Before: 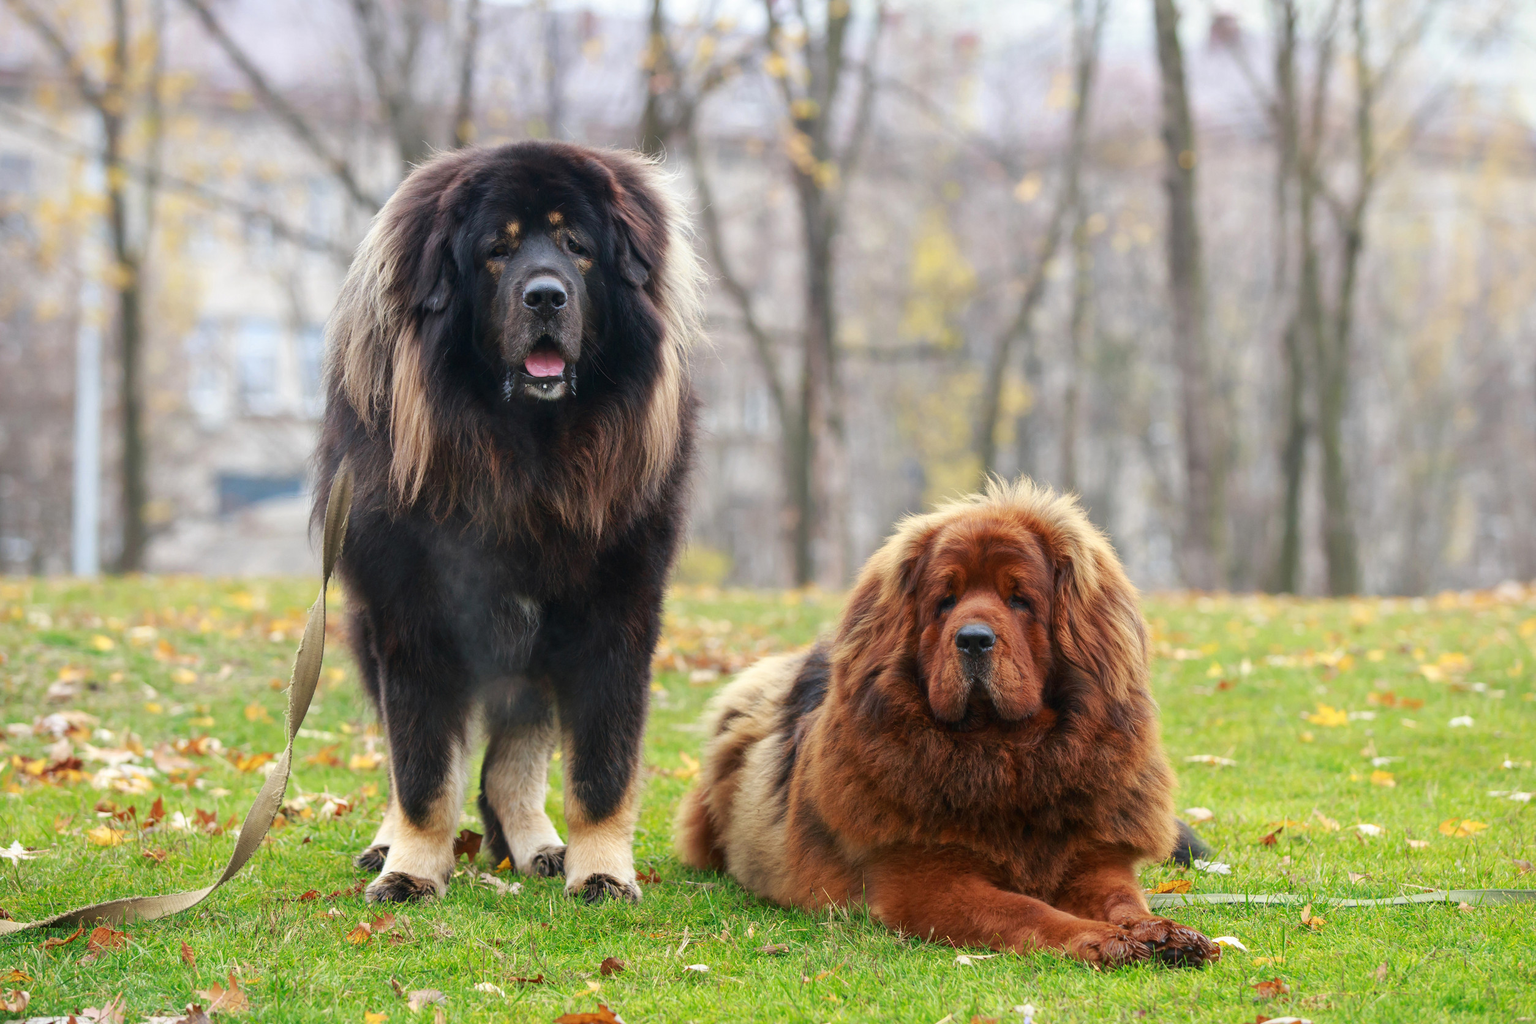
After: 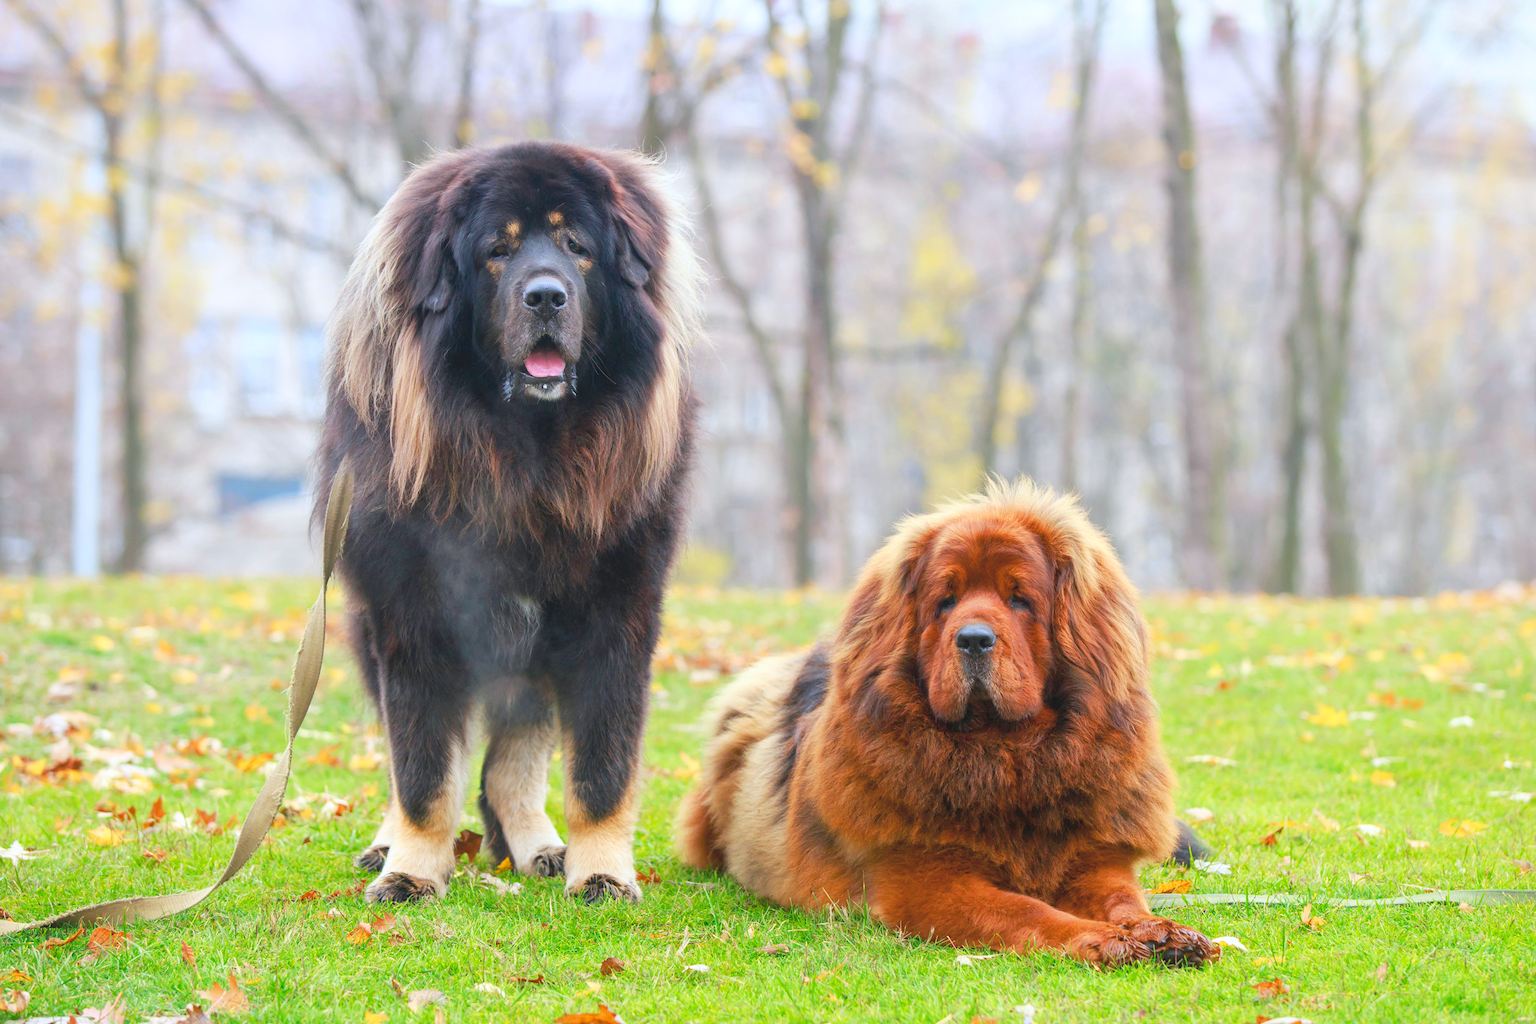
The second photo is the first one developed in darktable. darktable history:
color balance rgb: perceptual saturation grading › global saturation 20%, perceptual saturation grading › highlights -25%, perceptual saturation grading › shadows 25%
contrast brightness saturation: contrast 0.1, brightness 0.3, saturation 0.14
white balance: red 0.974, blue 1.044
